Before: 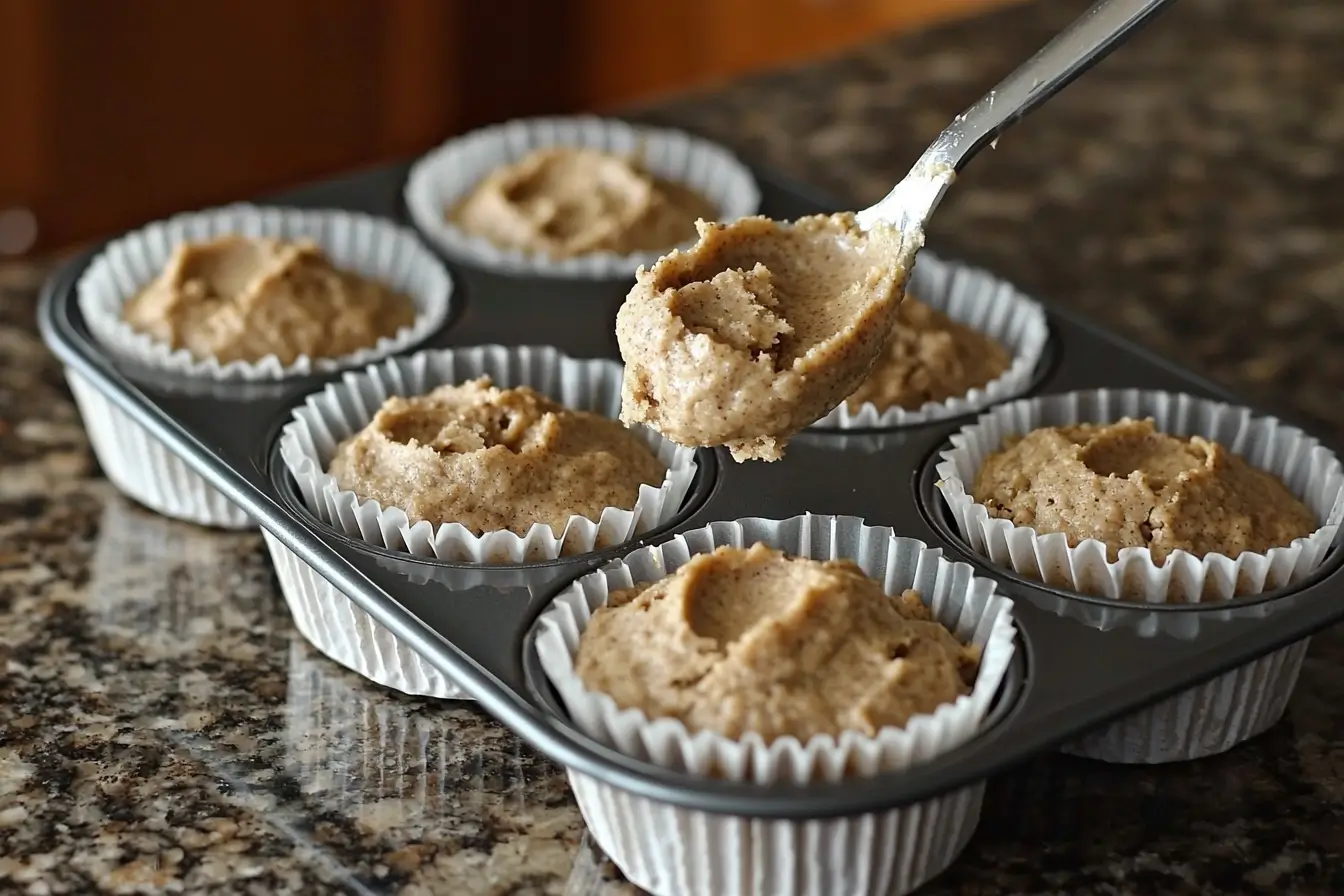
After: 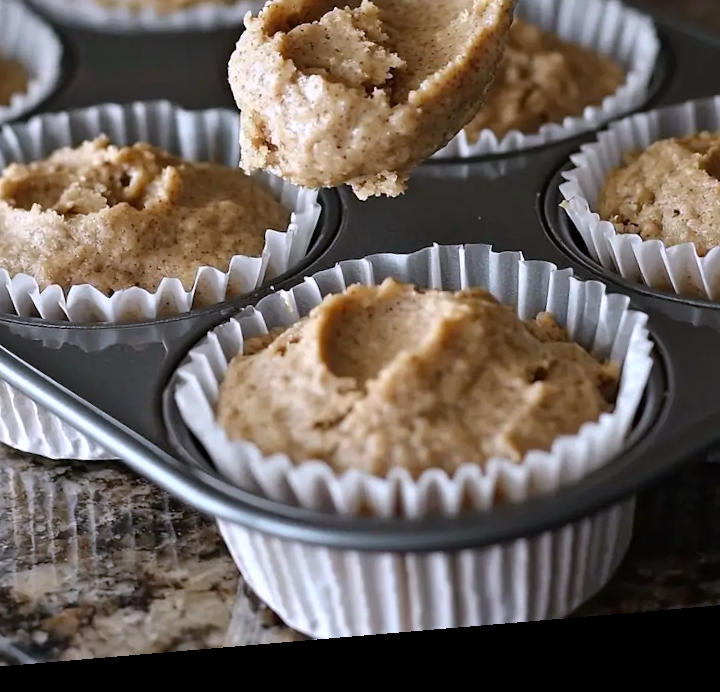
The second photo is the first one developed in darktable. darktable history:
white balance: red 1.004, blue 1.096
rotate and perspective: rotation -4.86°, automatic cropping off
crop and rotate: left 29.237%, top 31.152%, right 19.807%
